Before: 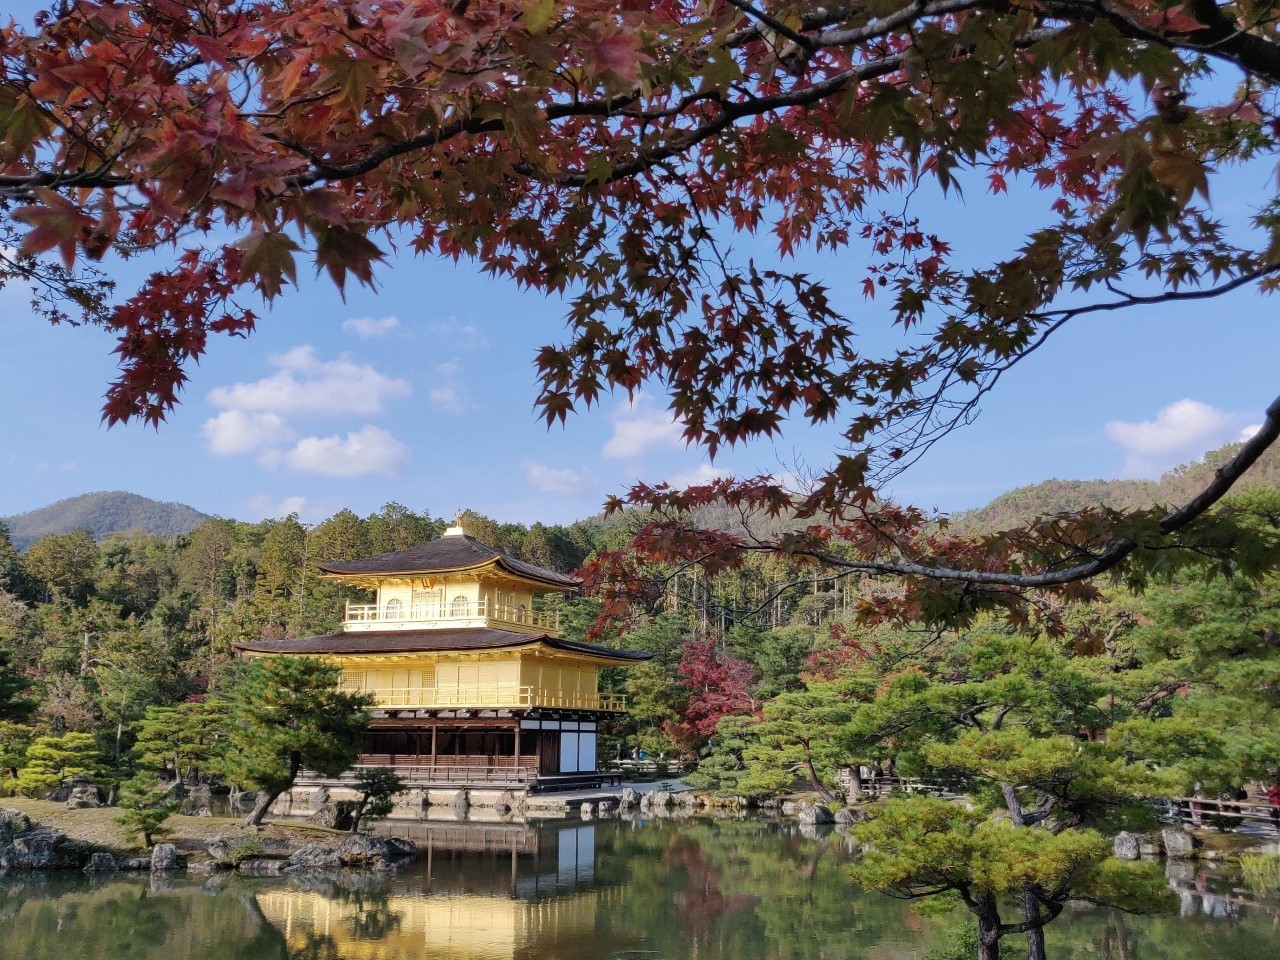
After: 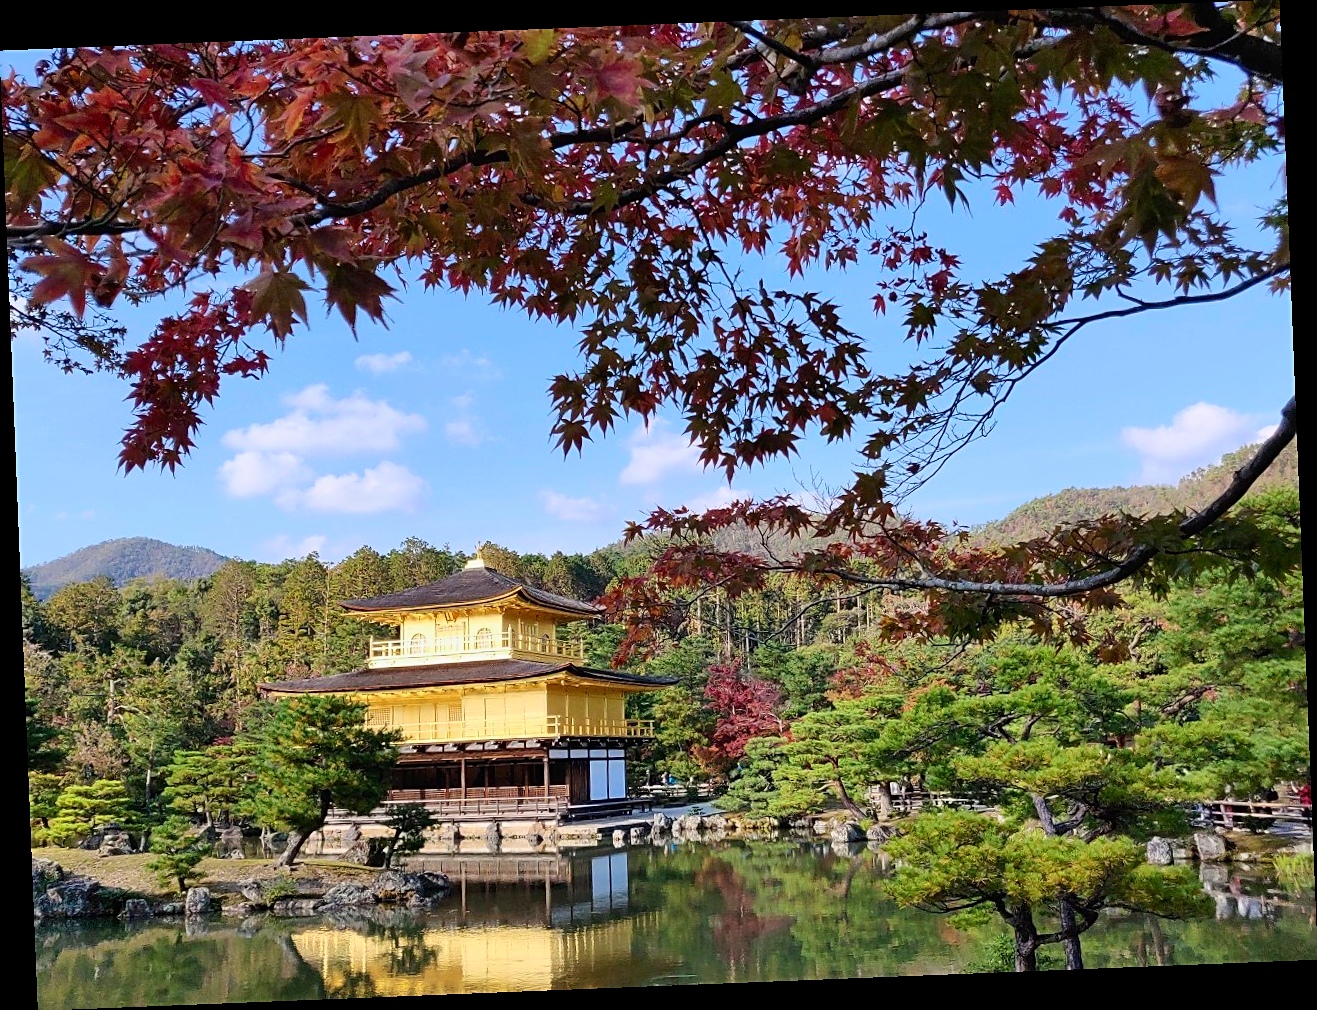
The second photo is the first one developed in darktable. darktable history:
tone curve: curves: ch0 [(0, 0) (0.091, 0.077) (0.517, 0.574) (0.745, 0.82) (0.844, 0.908) (0.909, 0.942) (1, 0.973)]; ch1 [(0, 0) (0.437, 0.404) (0.5, 0.5) (0.534, 0.546) (0.58, 0.603) (0.616, 0.649) (1, 1)]; ch2 [(0, 0) (0.442, 0.415) (0.5, 0.5) (0.535, 0.547) (0.585, 0.62) (1, 1)], color space Lab, independent channels, preserve colors none
rotate and perspective: rotation -2.29°, automatic cropping off
sharpen: on, module defaults
